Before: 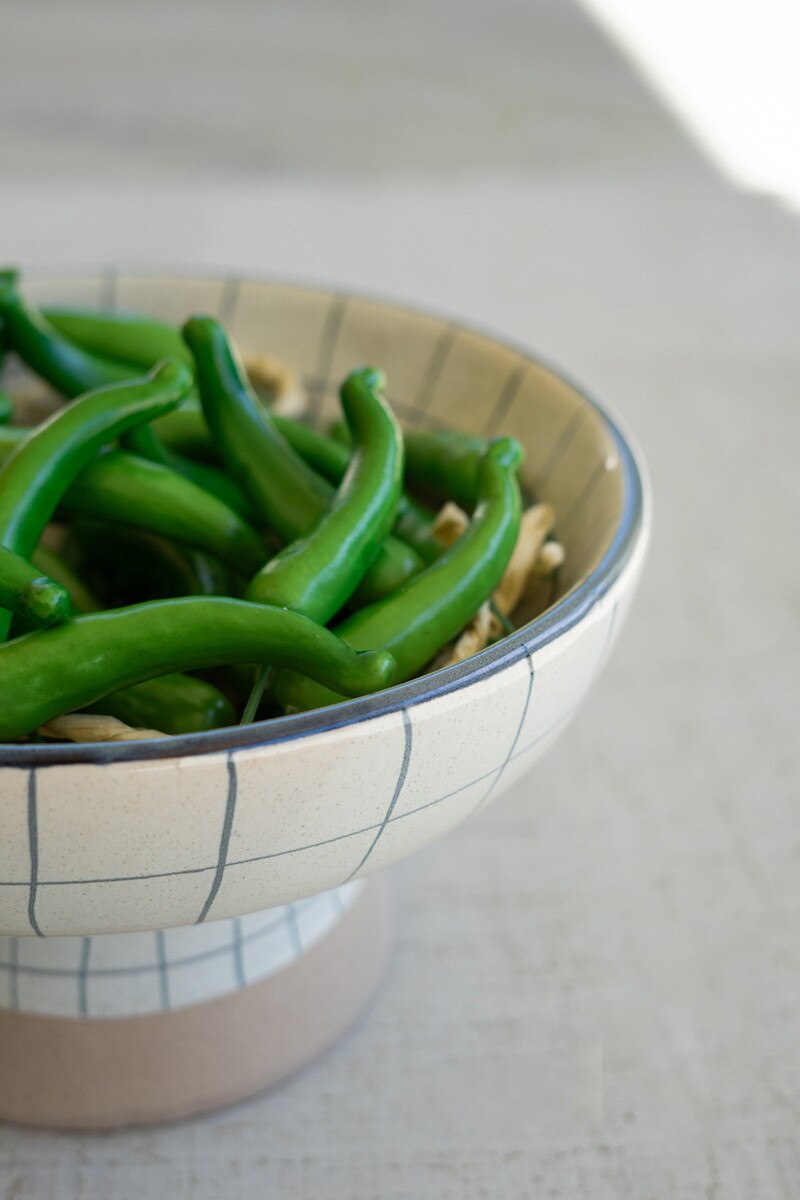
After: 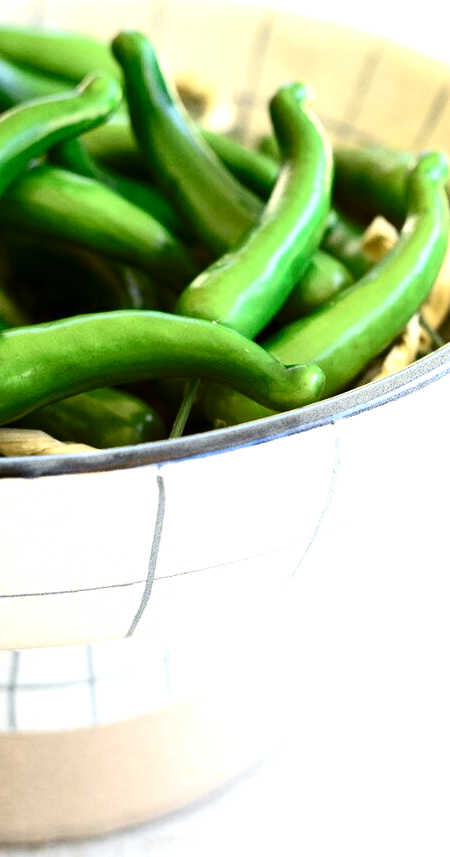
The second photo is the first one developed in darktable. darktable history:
exposure: black level correction 0, exposure 1.675 EV, compensate exposure bias true, compensate highlight preservation false
tone curve: curves: ch0 [(0, 0) (0.765, 0.816) (1, 1)]; ch1 [(0, 0) (0.425, 0.464) (0.5, 0.5) (0.531, 0.522) (0.588, 0.575) (0.994, 0.939)]; ch2 [(0, 0) (0.398, 0.435) (0.455, 0.481) (0.501, 0.504) (0.529, 0.544) (0.584, 0.585) (1, 0.911)], color space Lab, independent channels
crop: left 8.966%, top 23.852%, right 34.699%, bottom 4.703%
contrast brightness saturation: contrast 0.19, brightness -0.24, saturation 0.11
